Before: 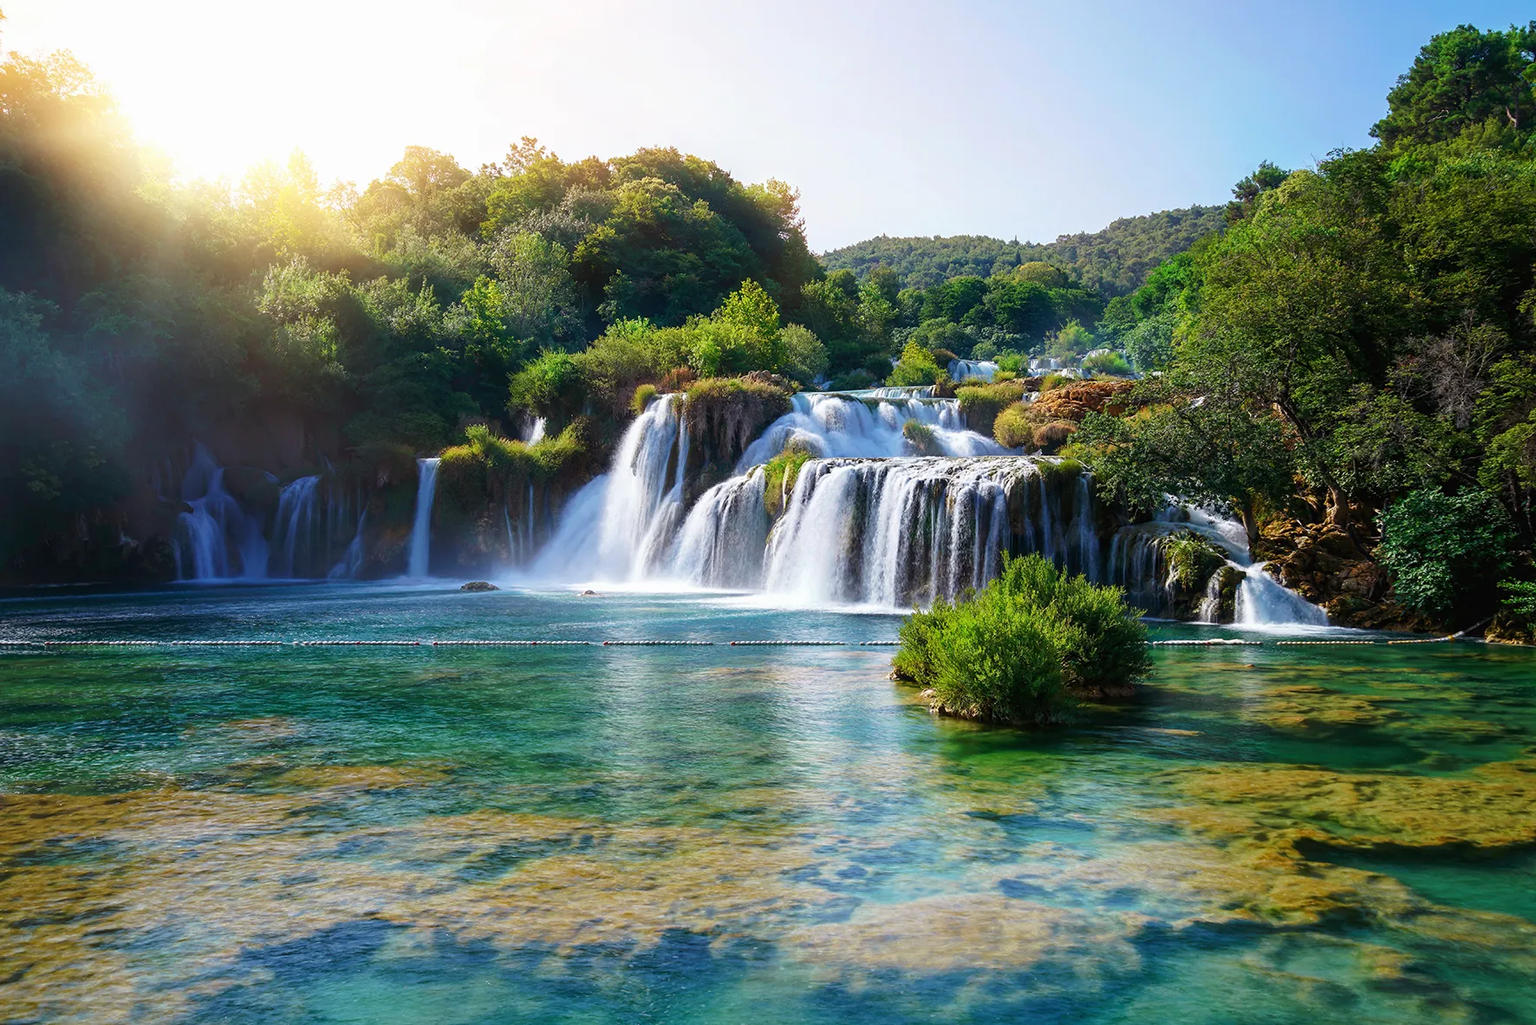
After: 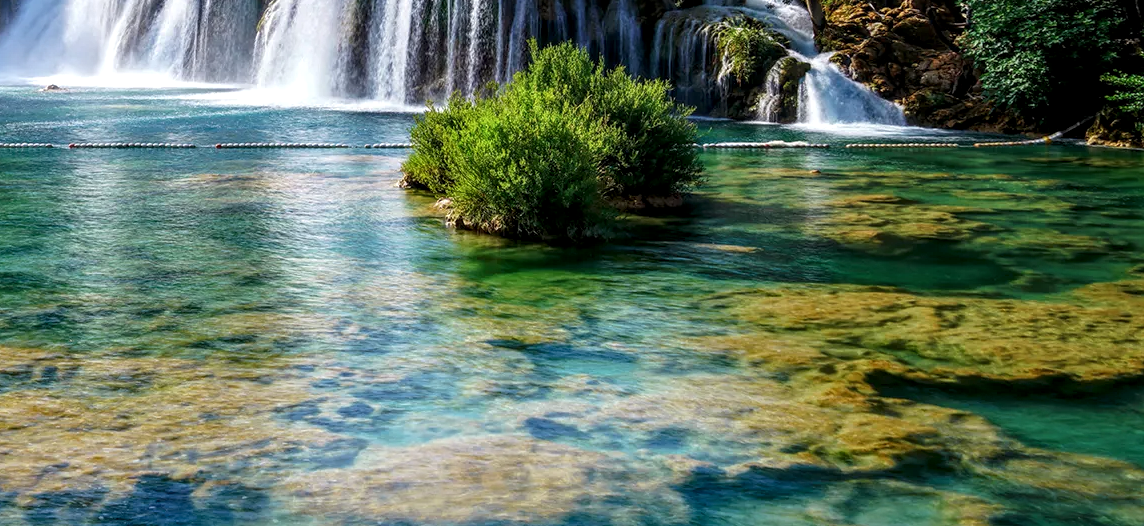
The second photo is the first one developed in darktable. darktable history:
crop and rotate: left 35.436%, top 50.516%, bottom 4.939%
exposure: exposure -0.04 EV, compensate highlight preservation false
local contrast: highlights 61%, detail 143%, midtone range 0.424
